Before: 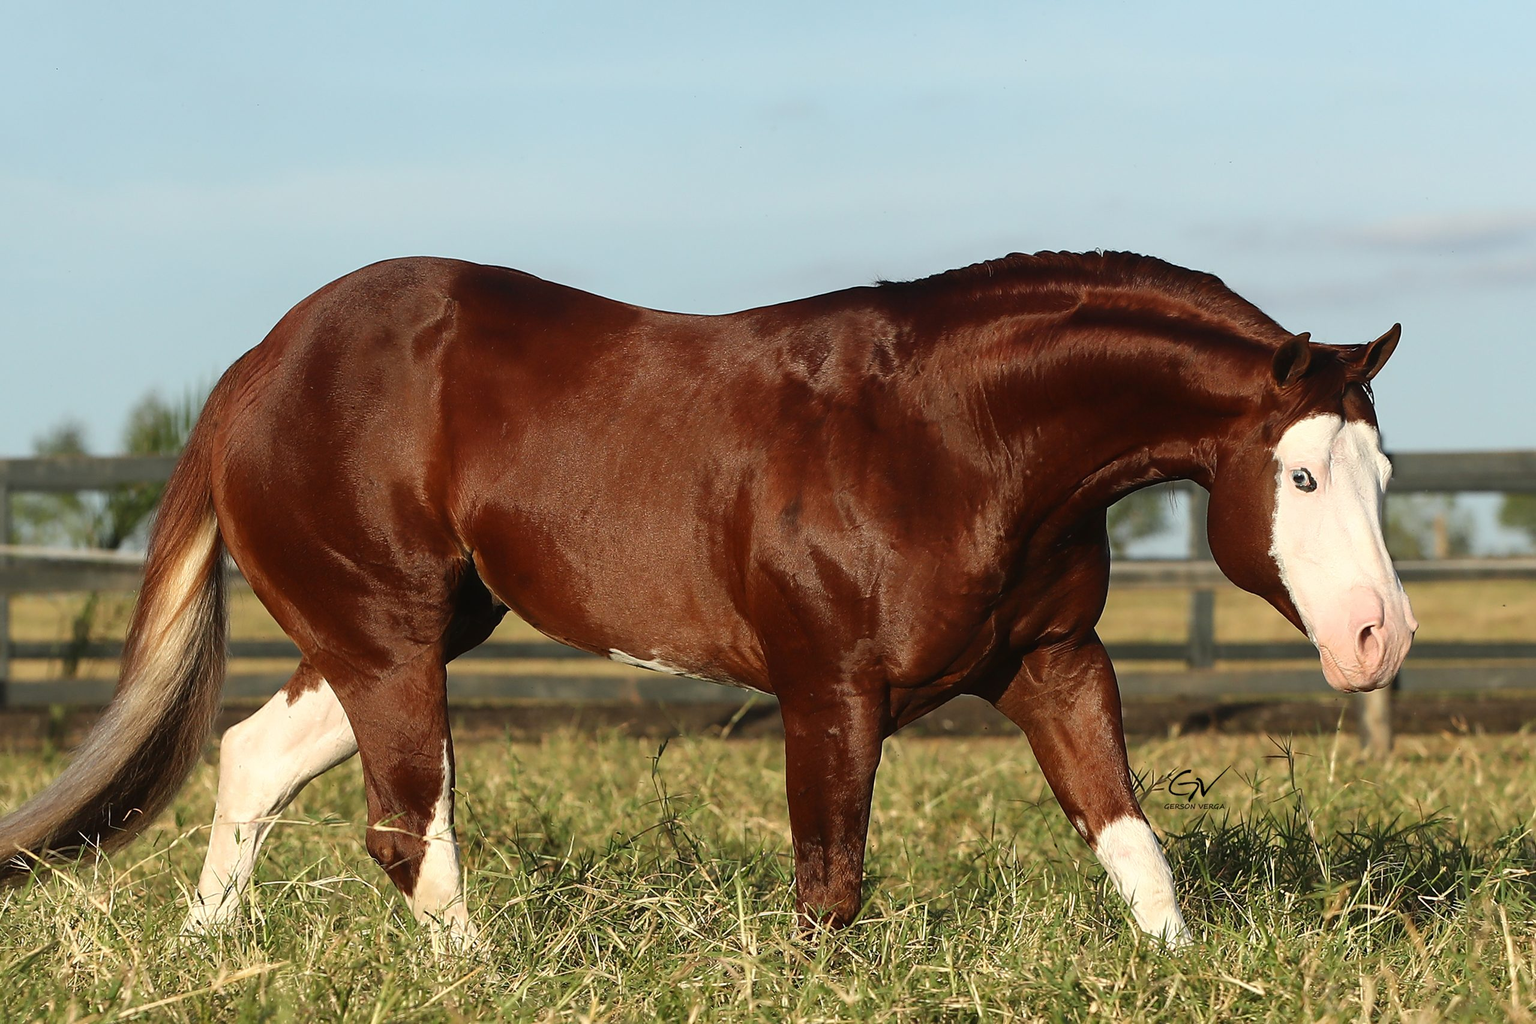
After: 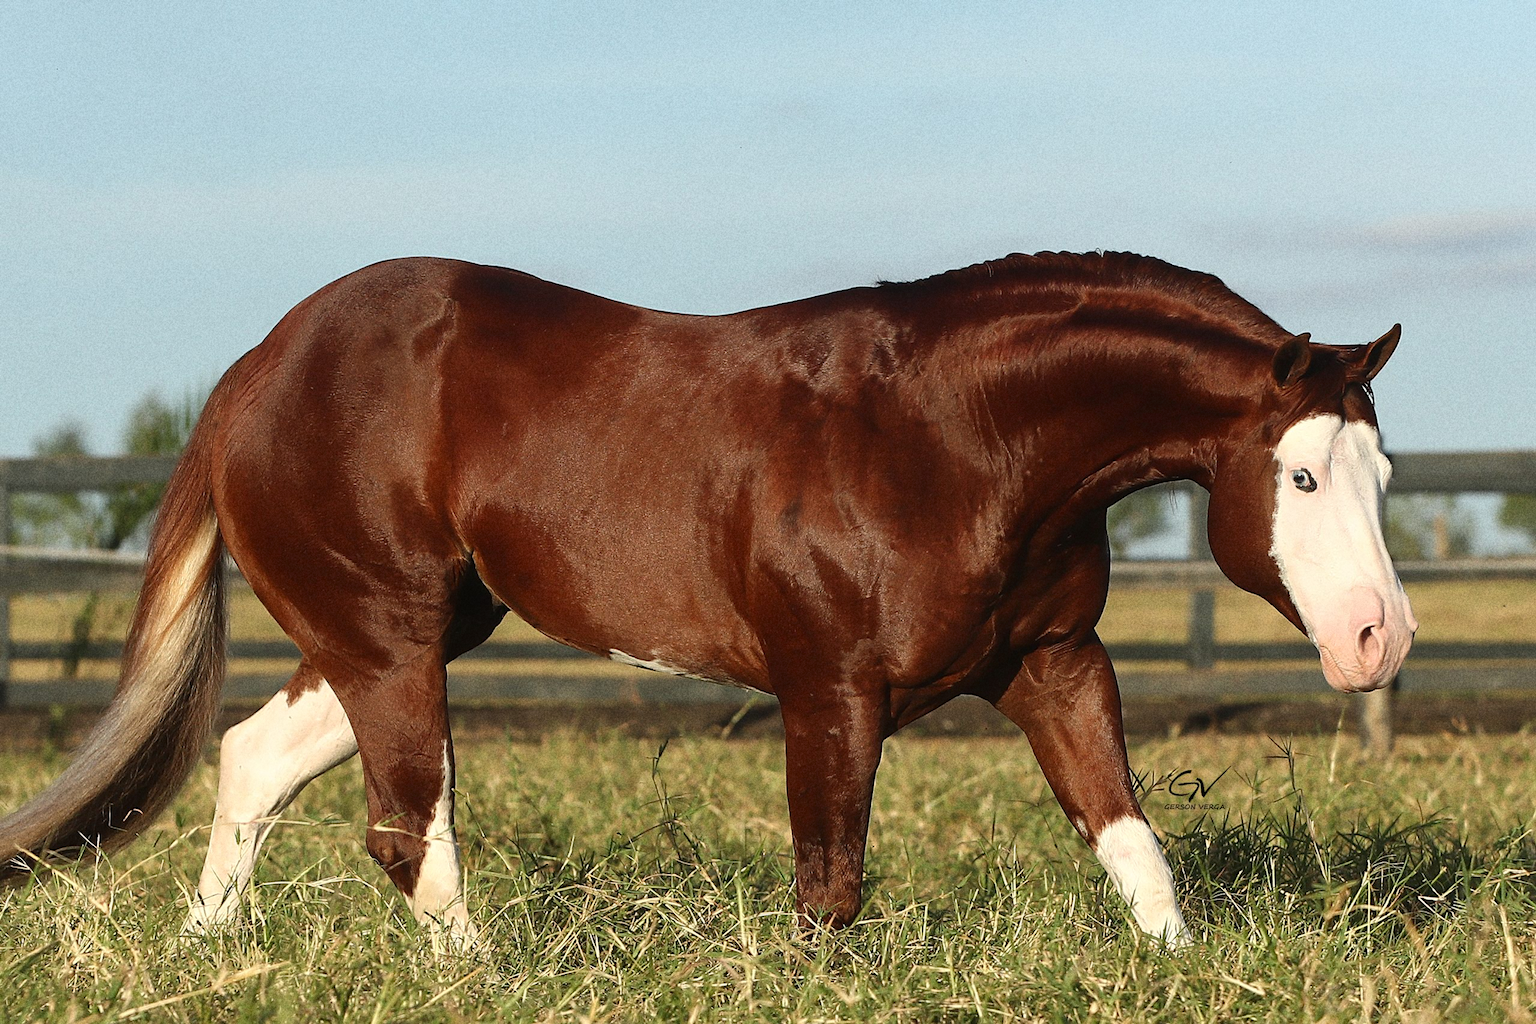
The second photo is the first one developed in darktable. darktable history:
grain: coarseness 11.82 ISO, strength 36.67%, mid-tones bias 74.17%
tone equalizer: on, module defaults
